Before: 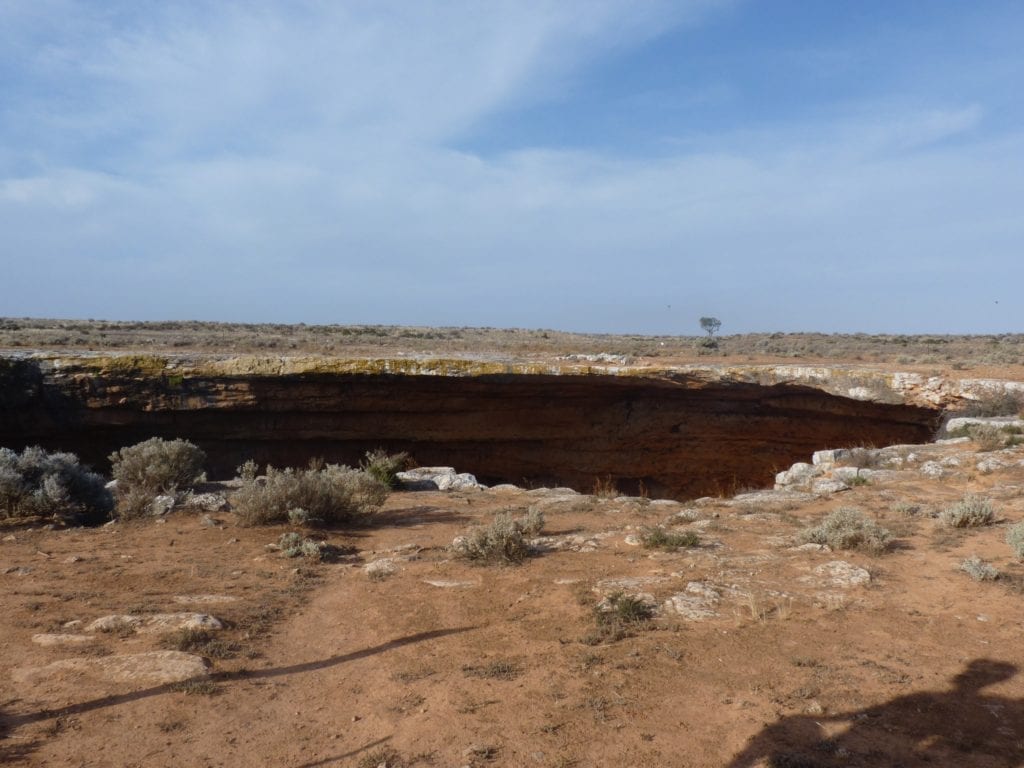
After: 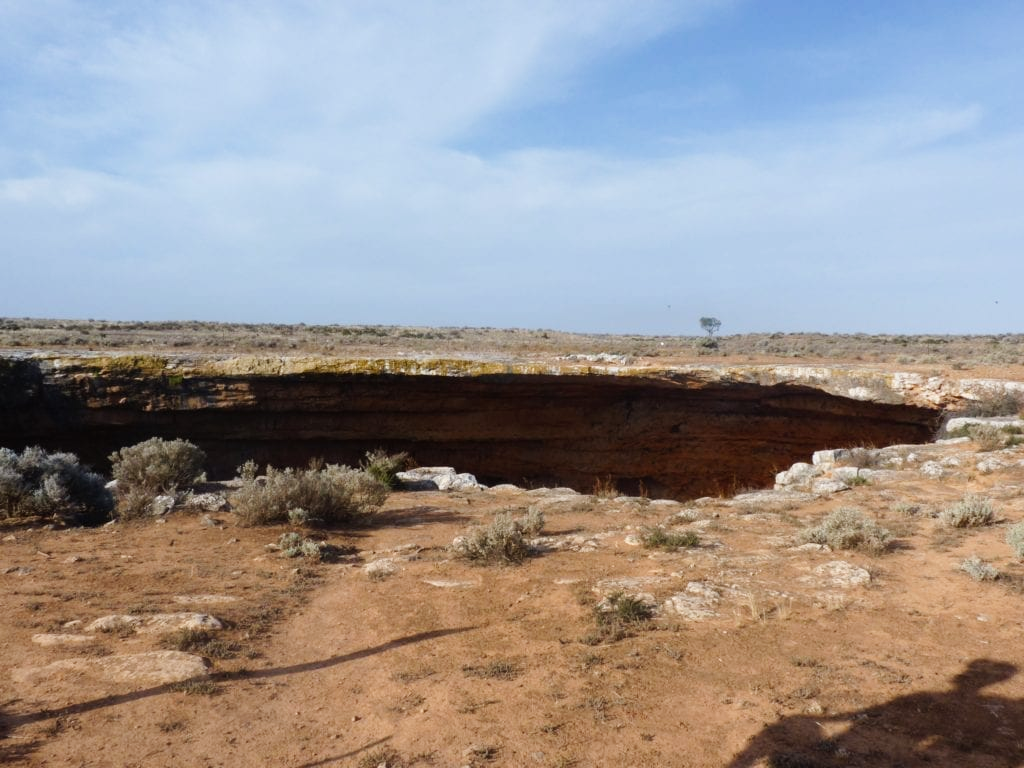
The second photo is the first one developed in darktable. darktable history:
tone curve: curves: ch0 [(0, 0) (0.071, 0.058) (0.266, 0.268) (0.498, 0.542) (0.766, 0.807) (1, 0.983)]; ch1 [(0, 0) (0.346, 0.307) (0.408, 0.387) (0.463, 0.465) (0.482, 0.493) (0.502, 0.499) (0.517, 0.505) (0.55, 0.554) (0.597, 0.61) (0.651, 0.698) (1, 1)]; ch2 [(0, 0) (0.346, 0.34) (0.434, 0.46) (0.485, 0.494) (0.5, 0.498) (0.509, 0.517) (0.526, 0.539) (0.583, 0.603) (0.625, 0.659) (1, 1)], preserve colors none
levels: mode automatic, levels [0, 0.43, 0.859]
